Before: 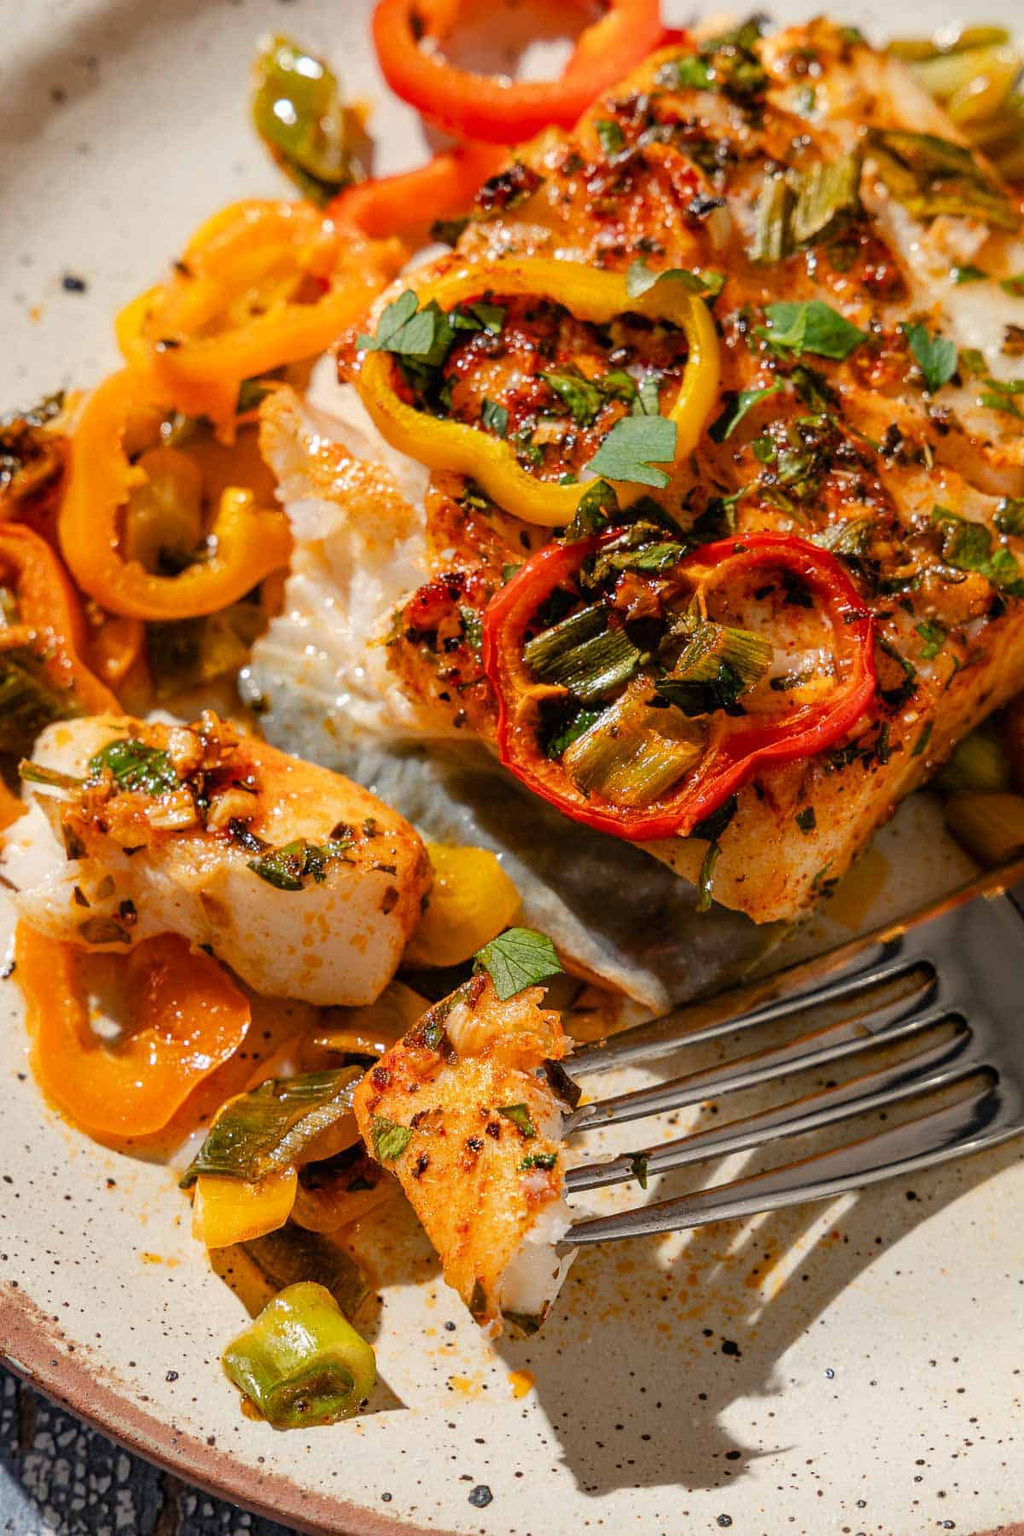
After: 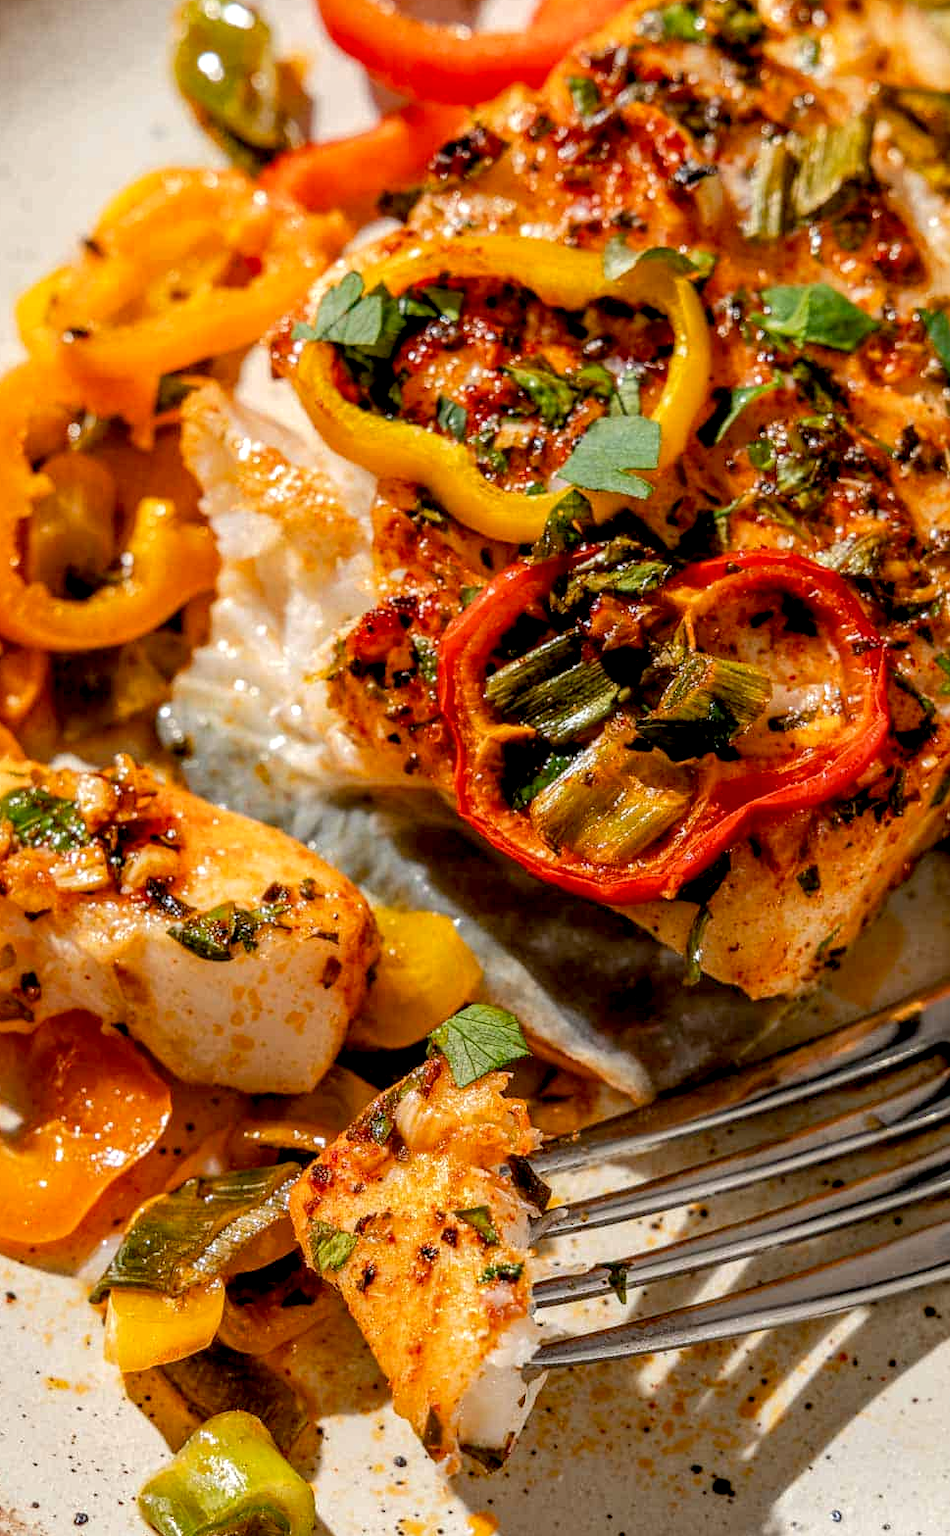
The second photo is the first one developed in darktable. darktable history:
exposure: black level correction 0.008, exposure 0.096 EV, compensate exposure bias true, compensate highlight preservation false
tone equalizer: edges refinement/feathering 500, mask exposure compensation -1.57 EV, preserve details no
crop: left 9.951%, top 3.515%, right 9.209%, bottom 9.38%
local contrast: on, module defaults
